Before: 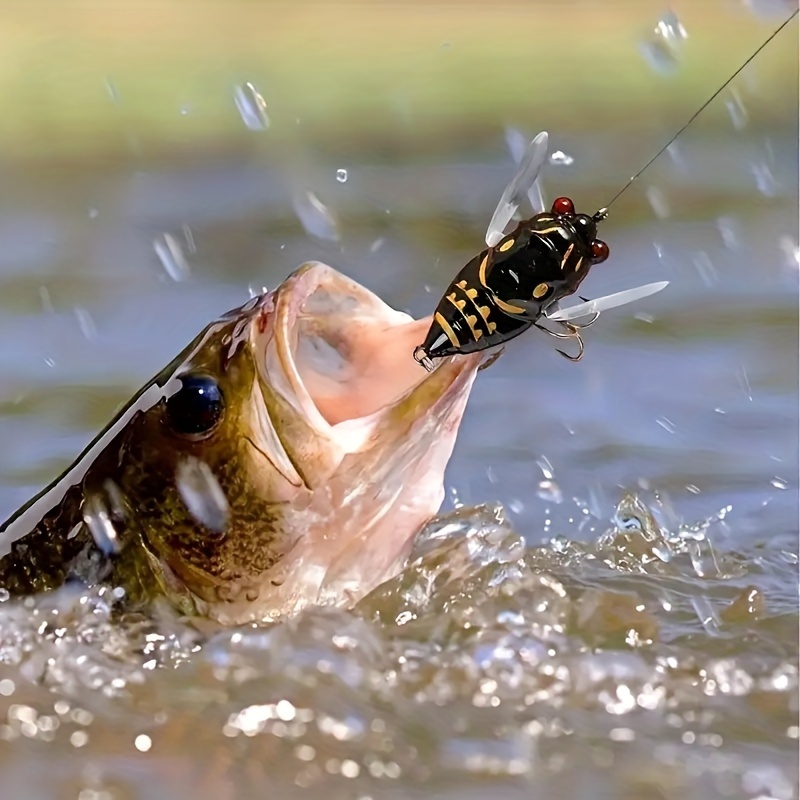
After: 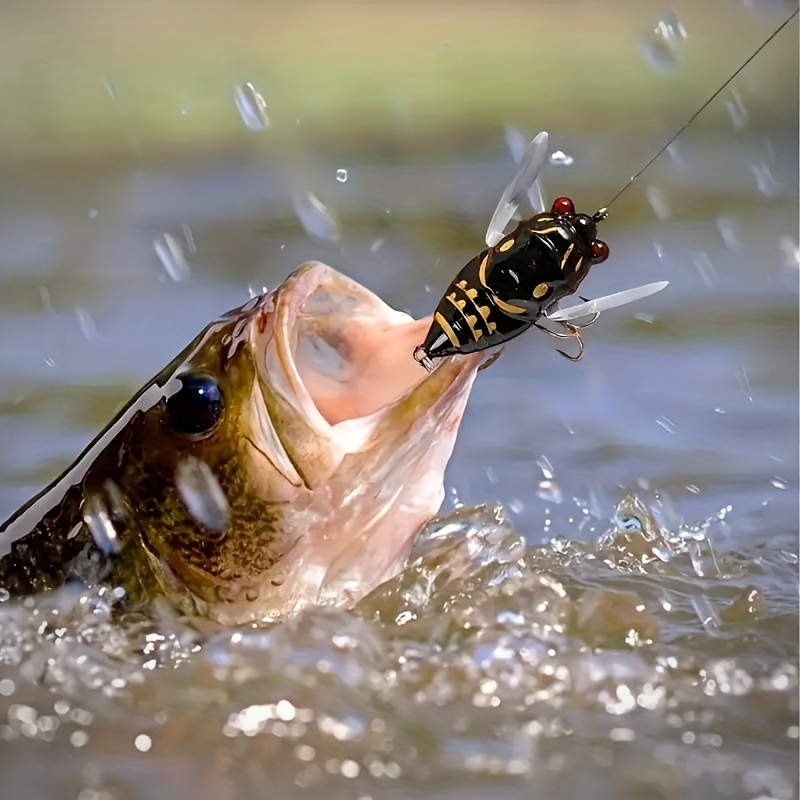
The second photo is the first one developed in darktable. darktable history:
vignetting: fall-off radius 61.04%
